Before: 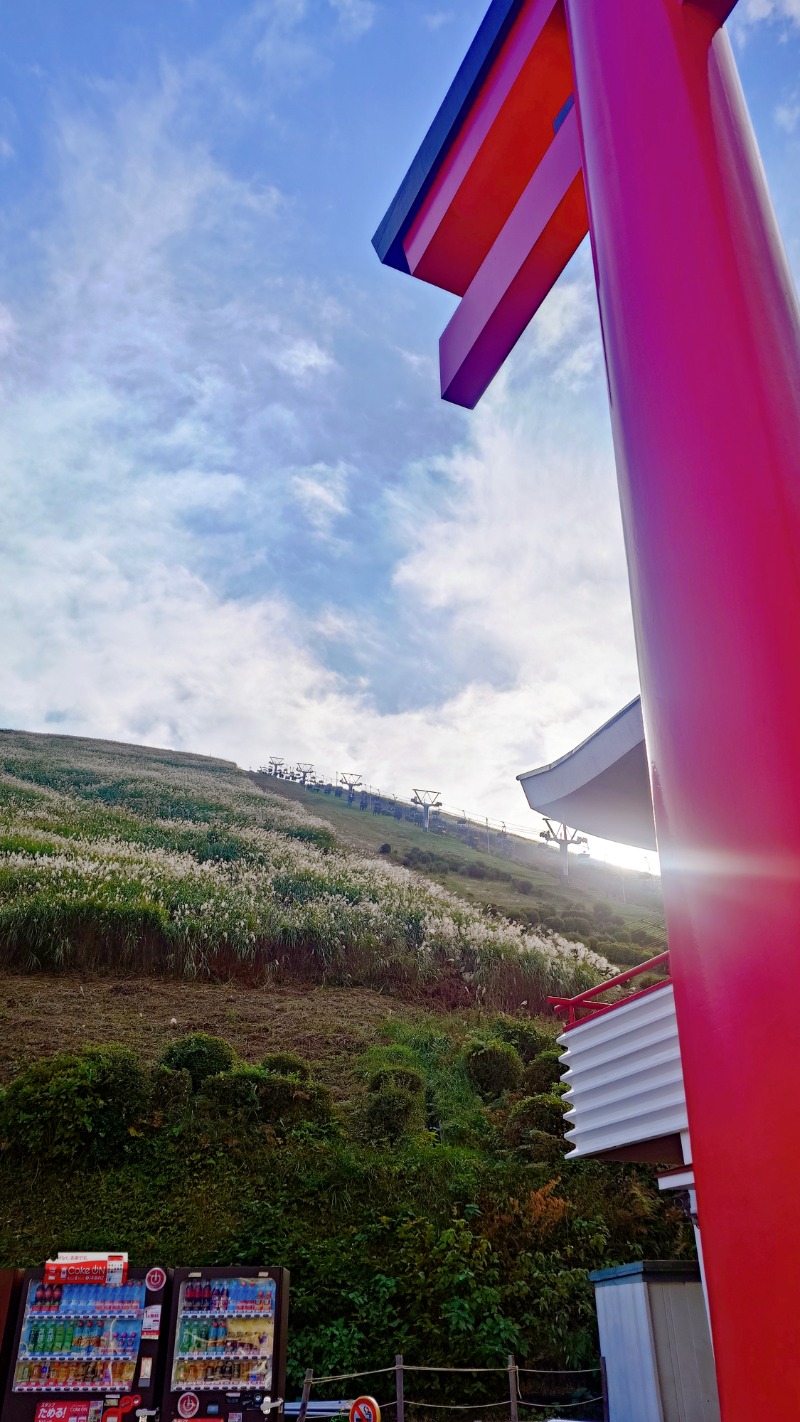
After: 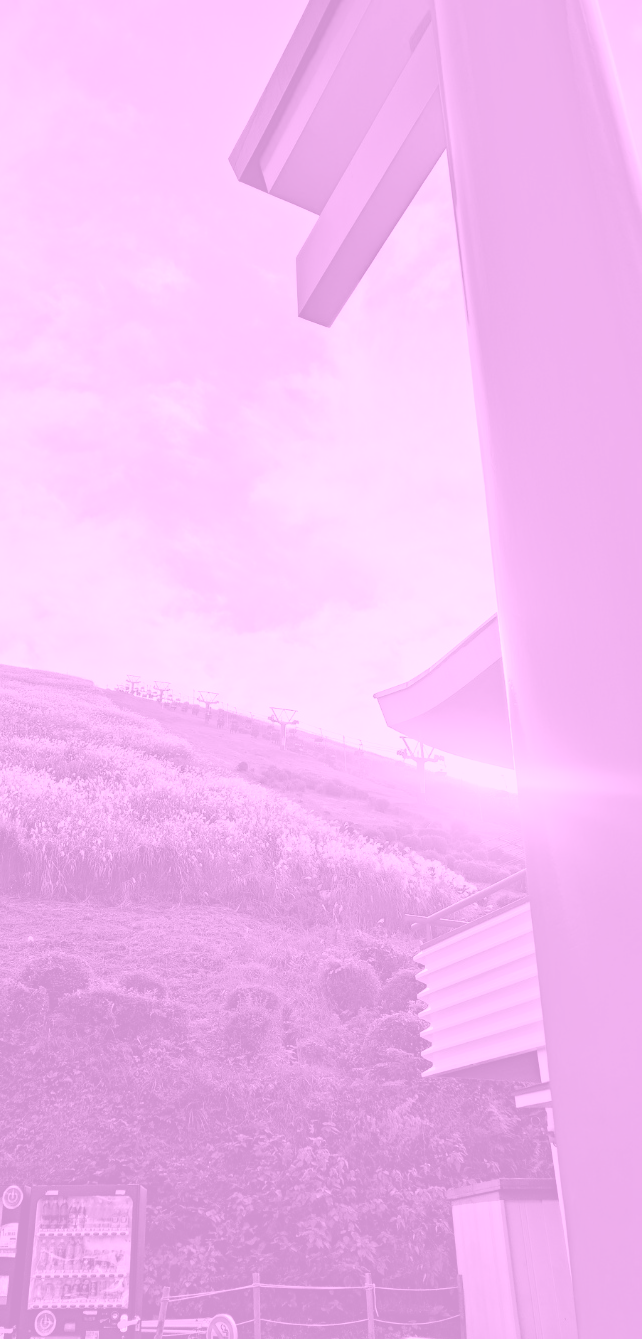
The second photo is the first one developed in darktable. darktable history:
white balance: red 0.974, blue 1.044
crop and rotate: left 17.959%, top 5.771%, right 1.742%
colorize: hue 331.2°, saturation 75%, source mix 30.28%, lightness 70.52%, version 1
